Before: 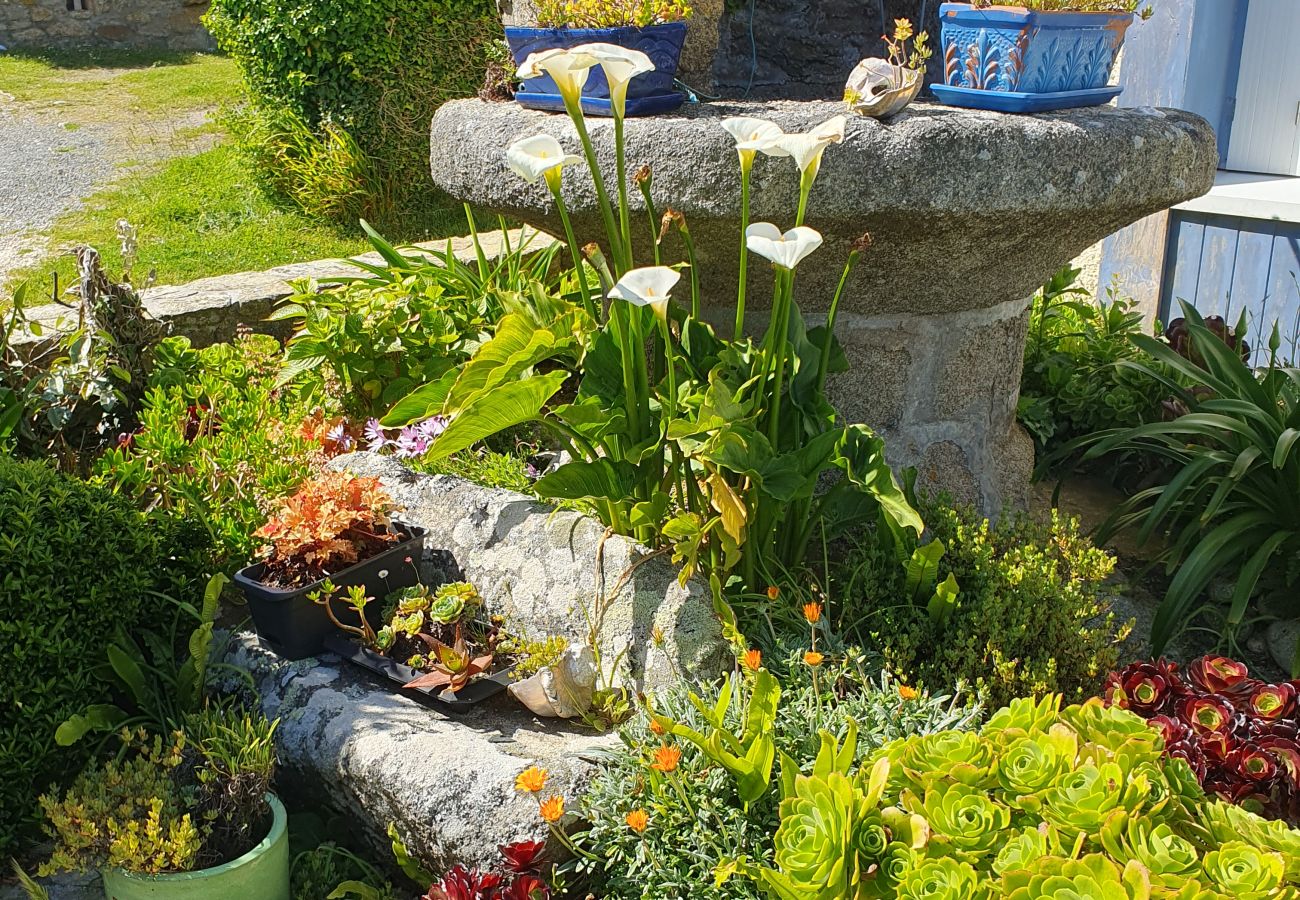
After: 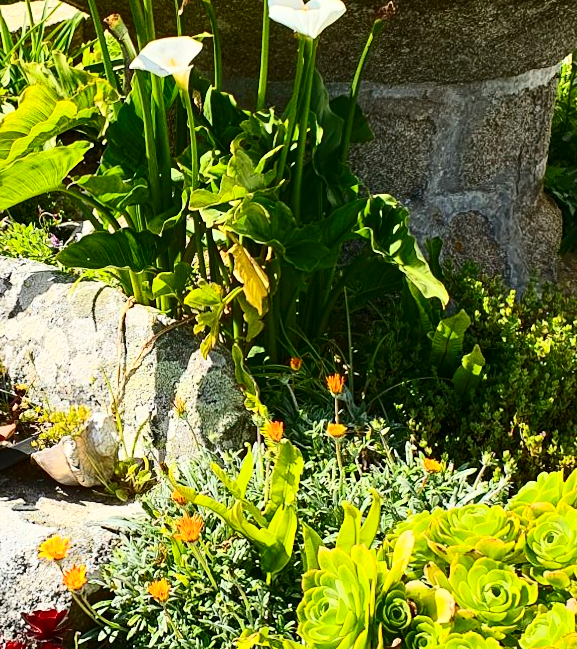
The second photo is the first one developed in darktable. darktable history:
white balance: emerald 1
contrast brightness saturation: contrast 0.4, brightness 0.05, saturation 0.25
crop: left 35.432%, top 26.233%, right 20.145%, bottom 3.432%
rotate and perspective: lens shift (horizontal) -0.055, automatic cropping off
